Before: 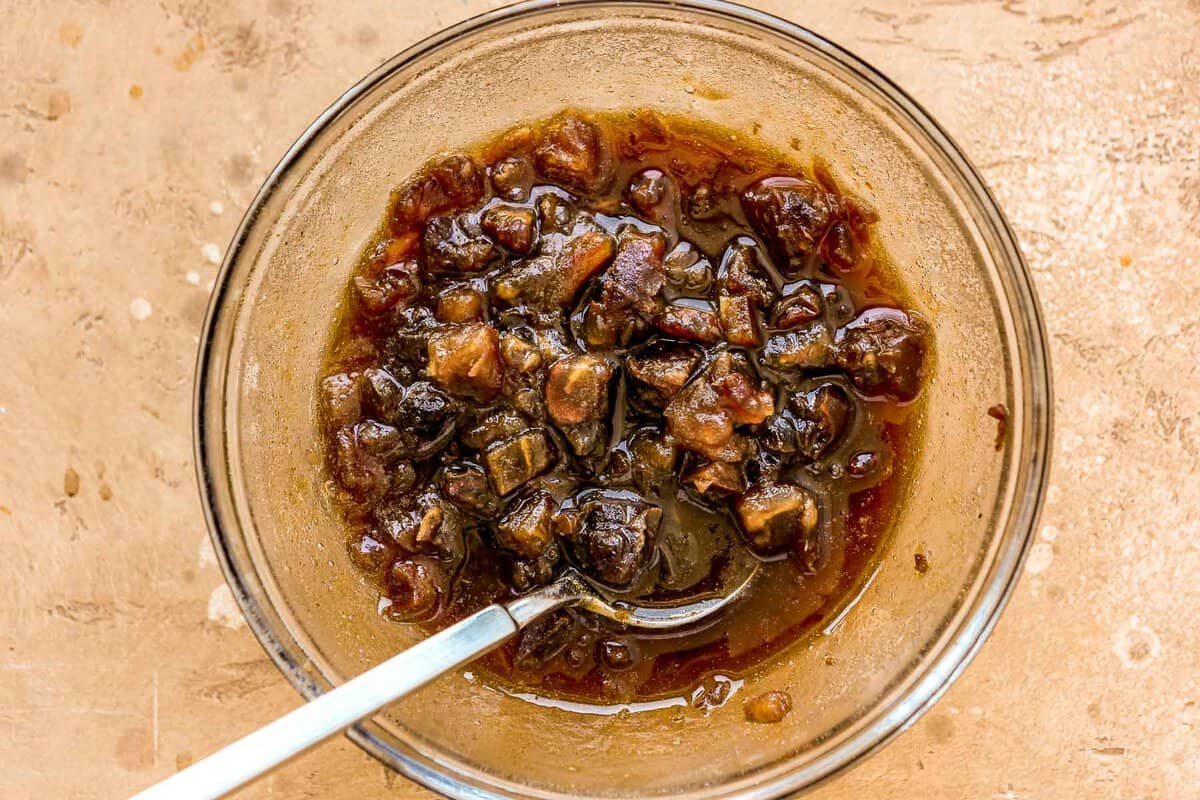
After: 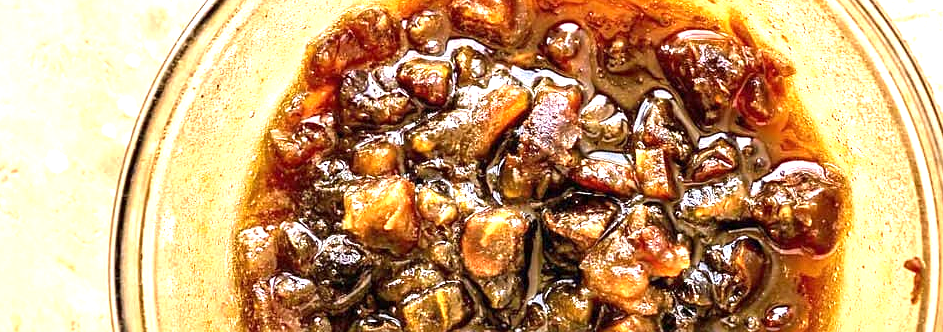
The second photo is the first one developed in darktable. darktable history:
exposure: black level correction 0, exposure 1.388 EV, compensate exposure bias true, compensate highlight preservation false
crop: left 7.036%, top 18.398%, right 14.379%, bottom 40.043%
sharpen: amount 0.2
